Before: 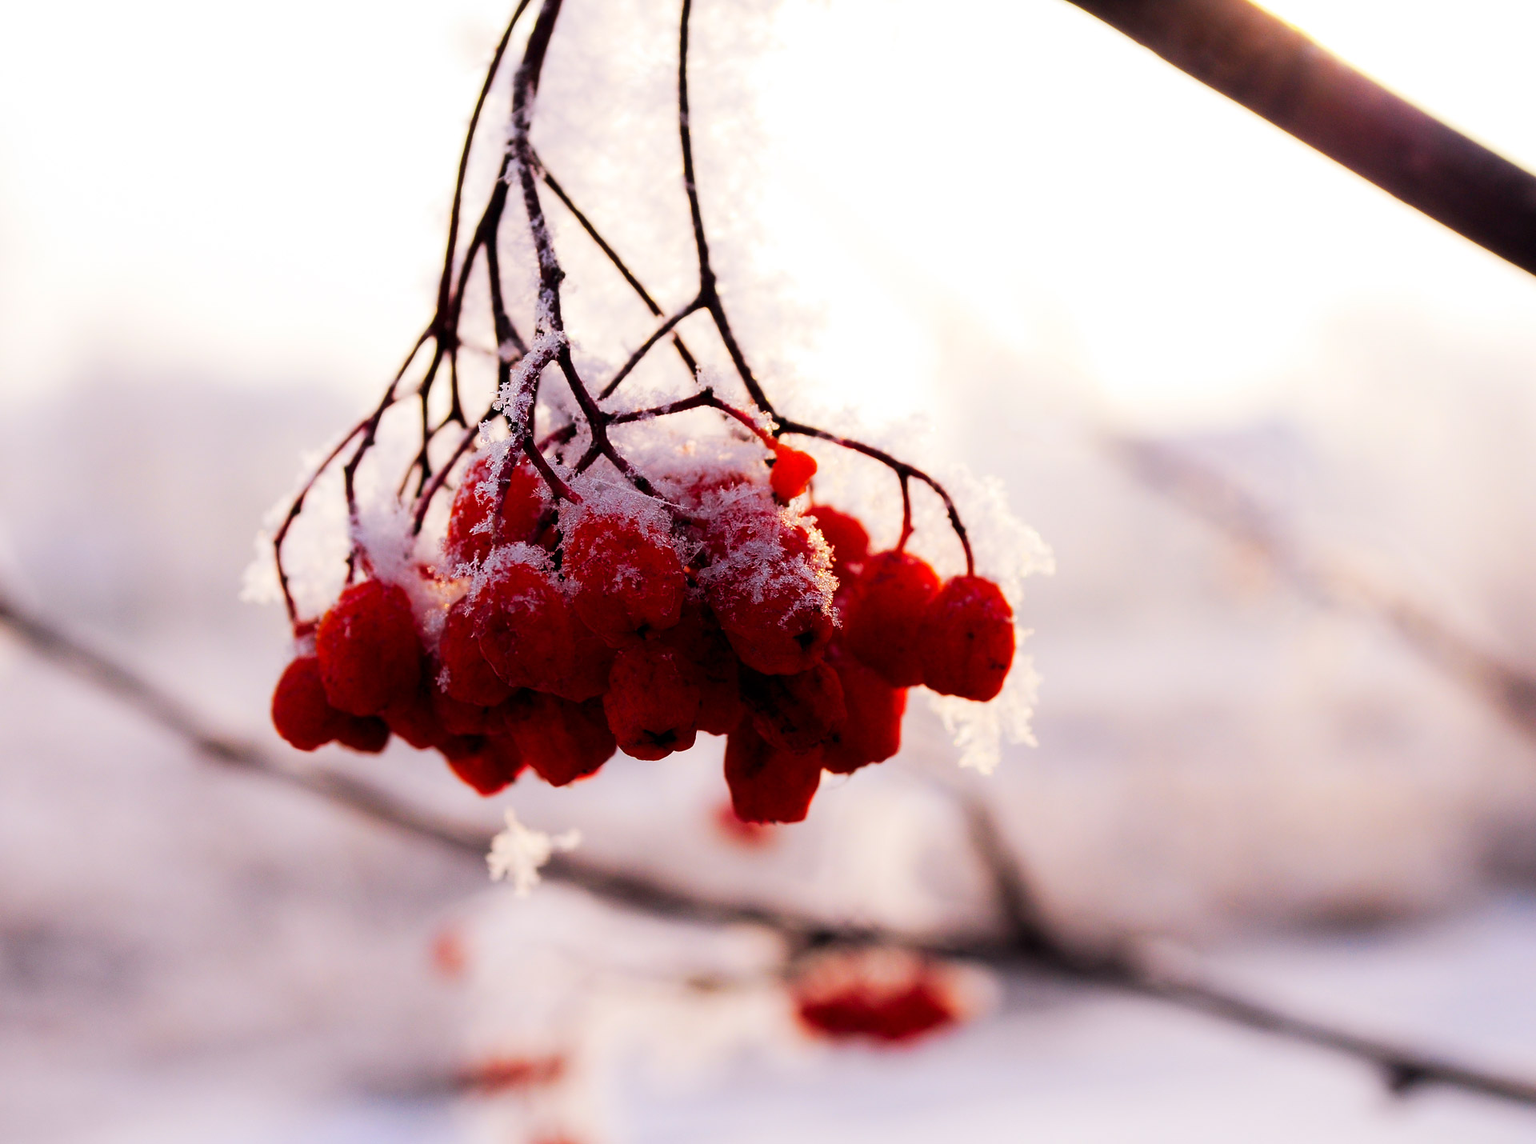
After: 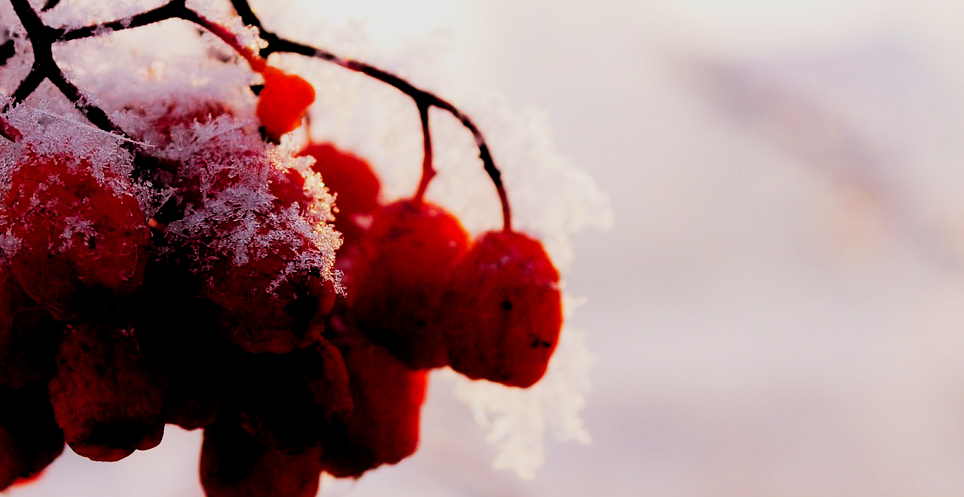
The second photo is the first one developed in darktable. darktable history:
tone equalizer: -8 EV -0.557 EV
crop: left 36.778%, top 34.261%, right 12.976%, bottom 30.925%
filmic rgb: black relative exposure -3.34 EV, white relative exposure 3.46 EV, hardness 2.36, contrast 1.103, iterations of high-quality reconstruction 0
